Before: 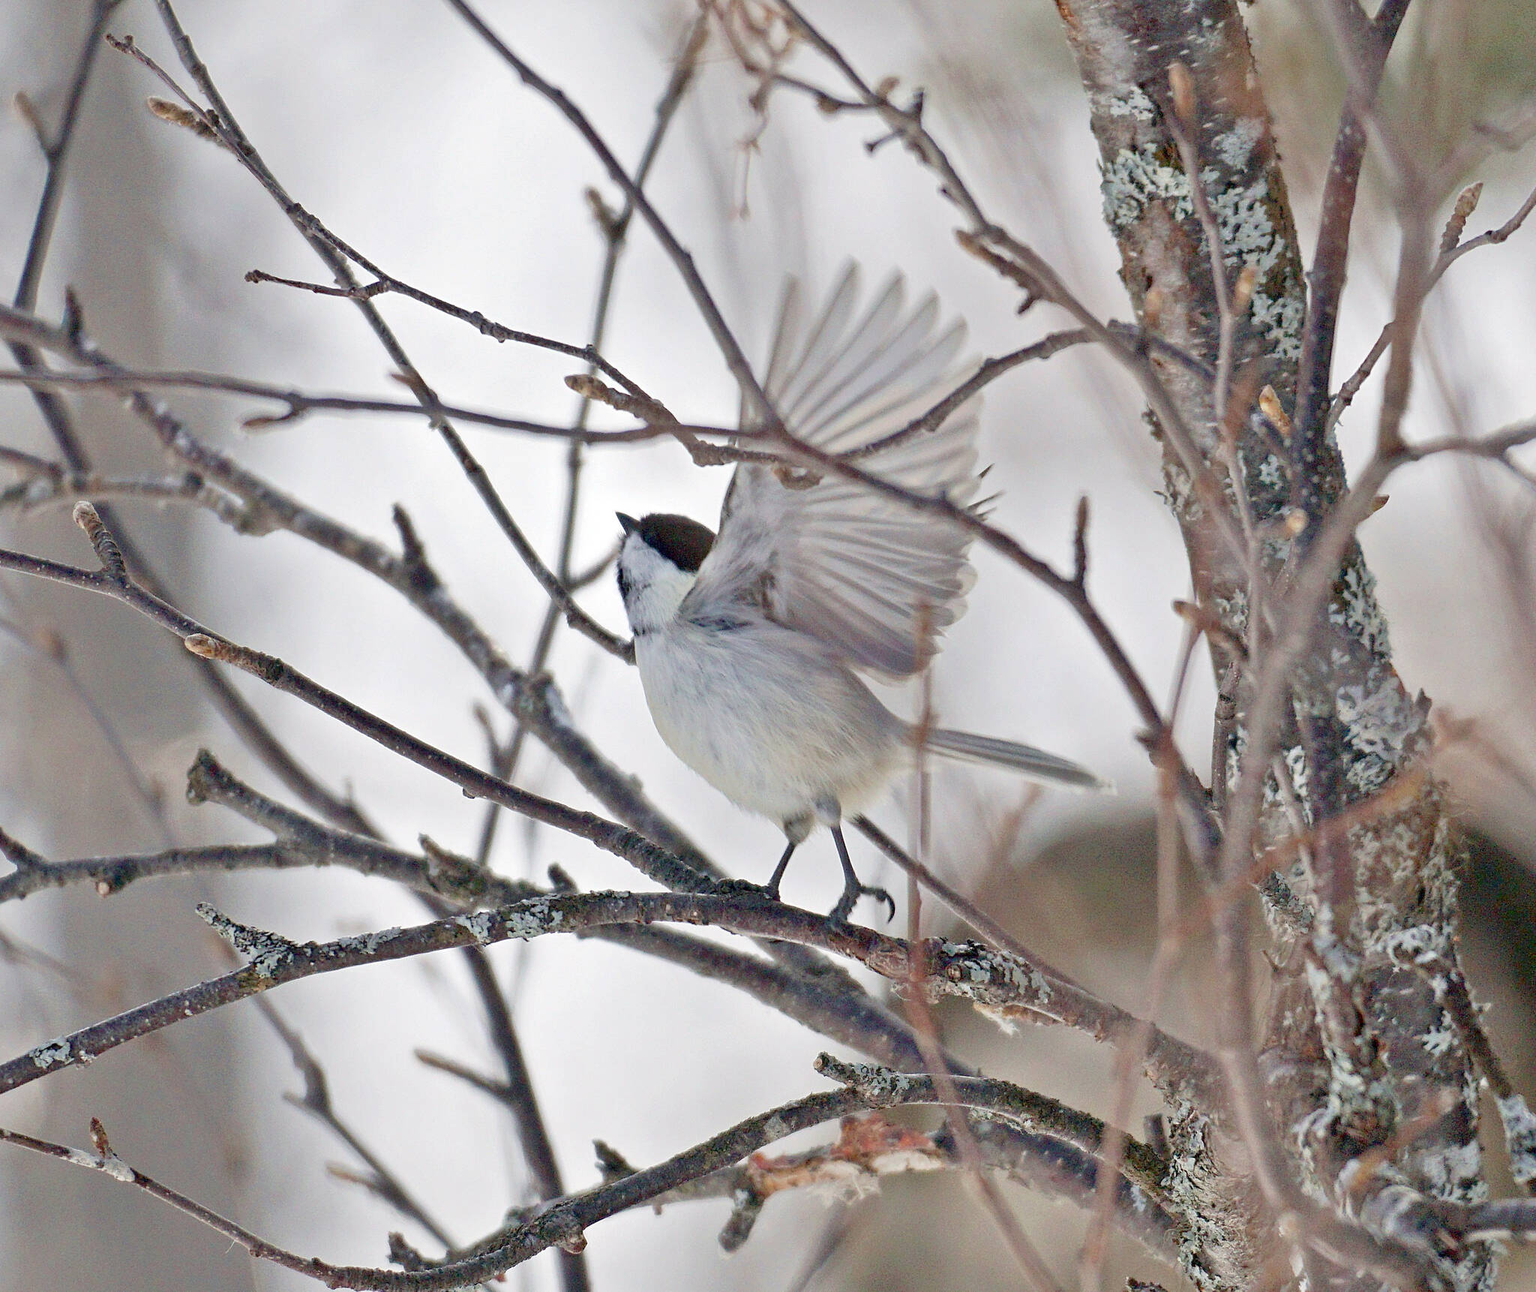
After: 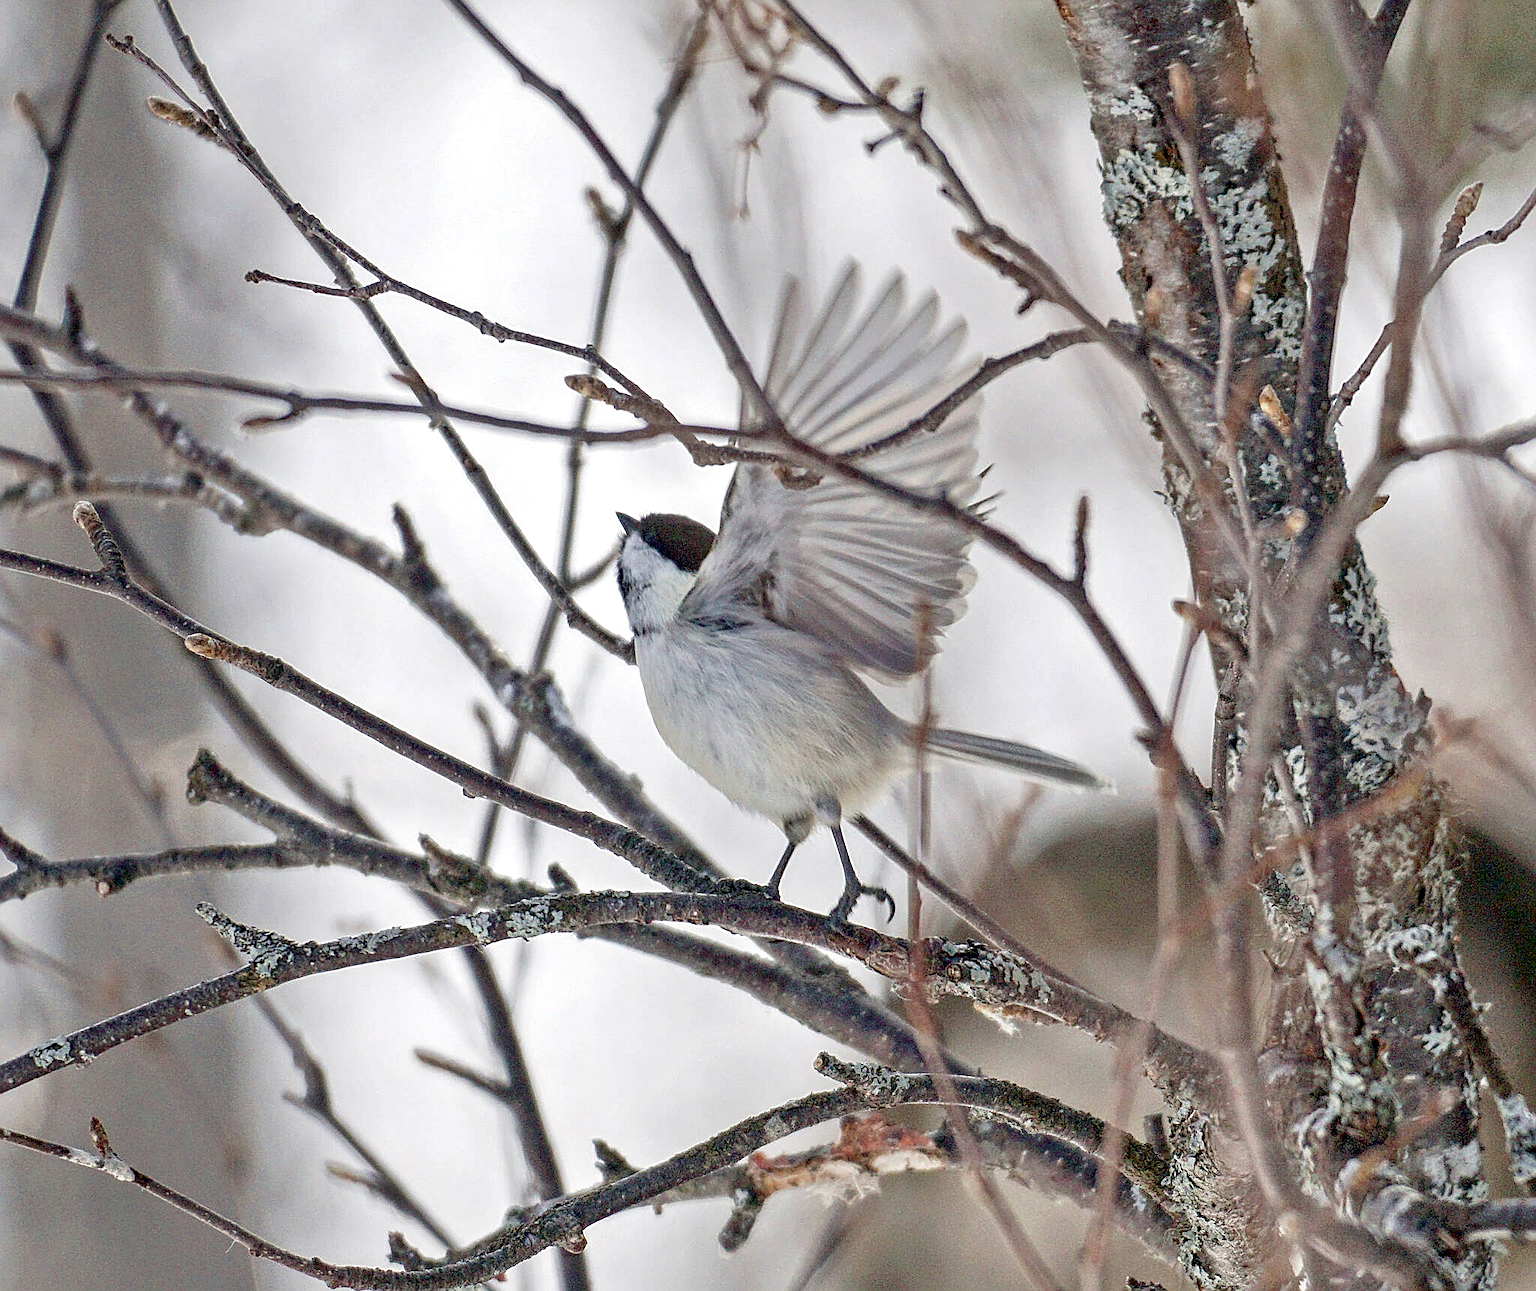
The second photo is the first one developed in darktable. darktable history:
local contrast: detail 142%
sharpen: on, module defaults
